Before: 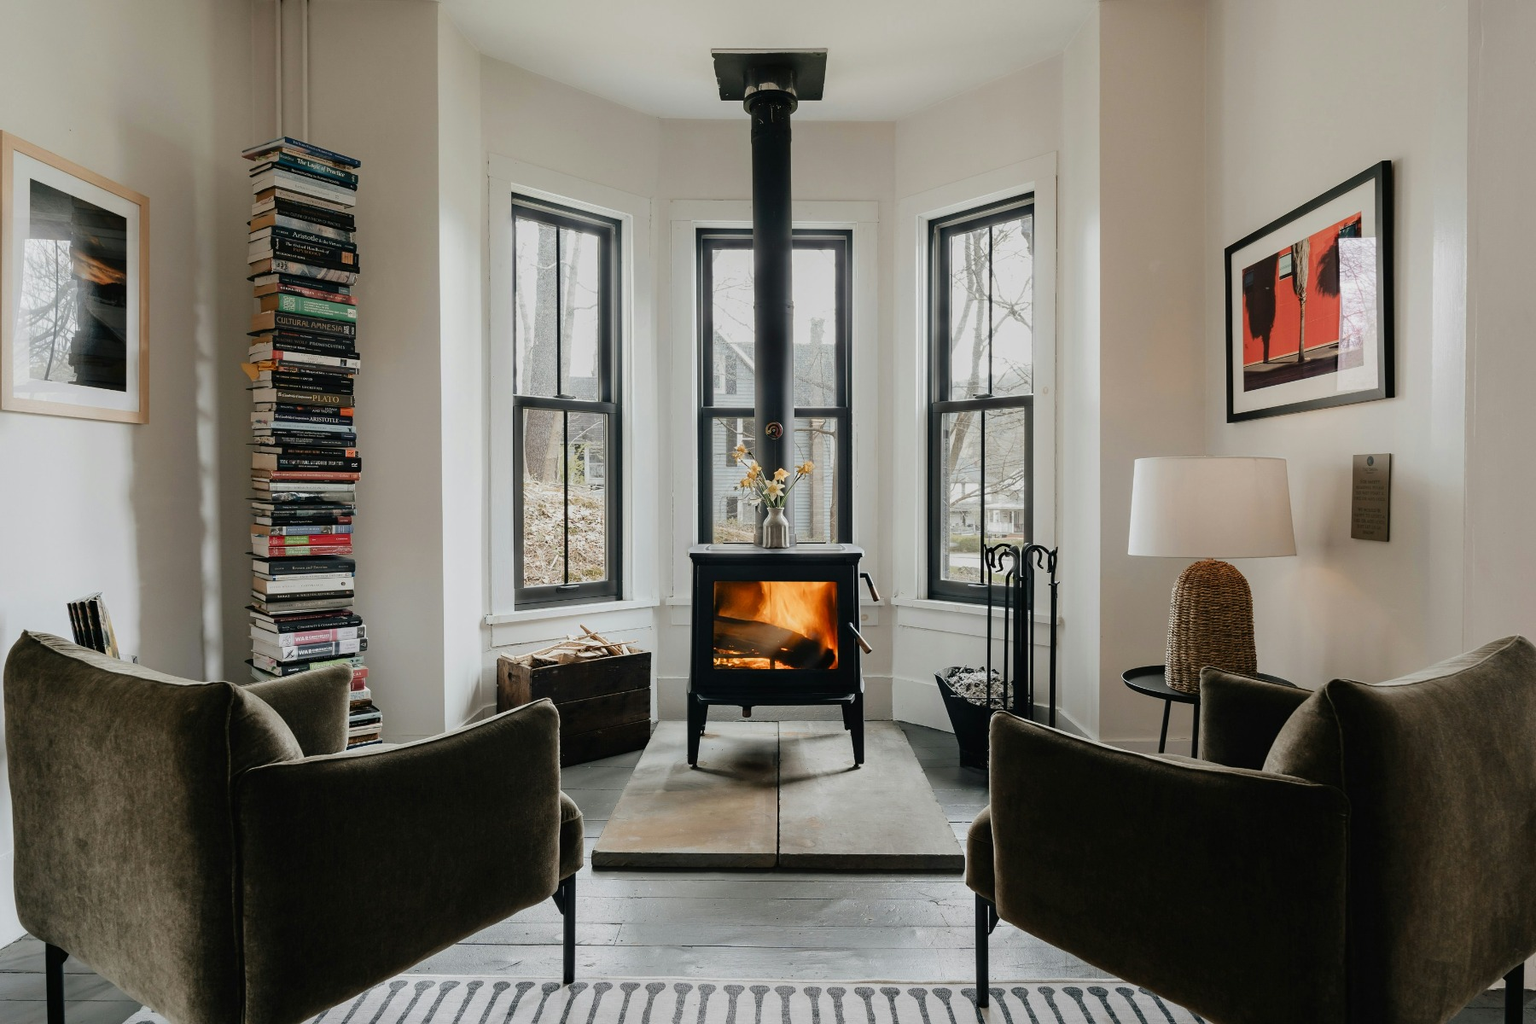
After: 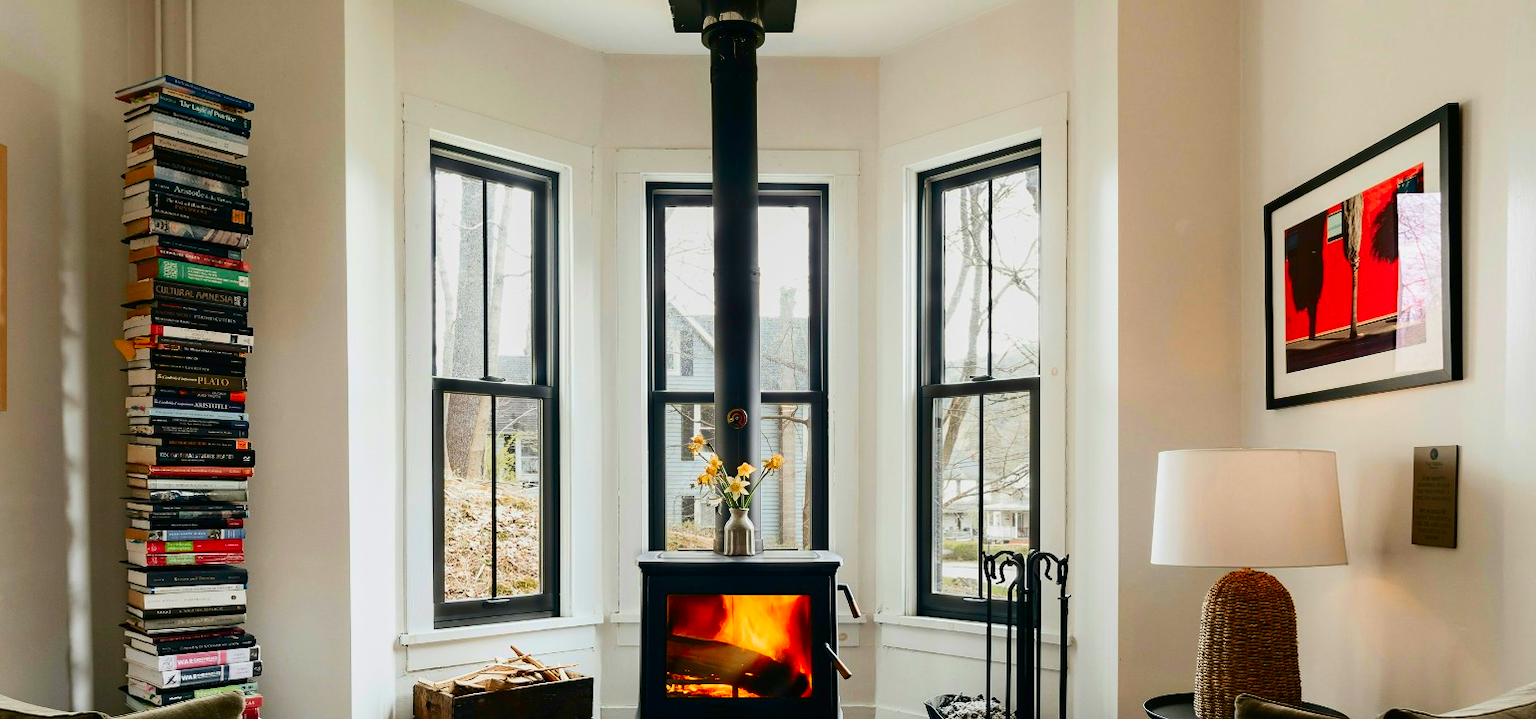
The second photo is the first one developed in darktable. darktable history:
contrast brightness saturation: contrast 0.261, brightness 0.016, saturation 0.888
crop and rotate: left 9.375%, top 7.084%, right 5.047%, bottom 32.79%
color calibration: illuminant same as pipeline (D50), adaptation XYZ, x 0.345, y 0.358, temperature 5011.78 K
tone equalizer: -8 EV -0.56 EV
